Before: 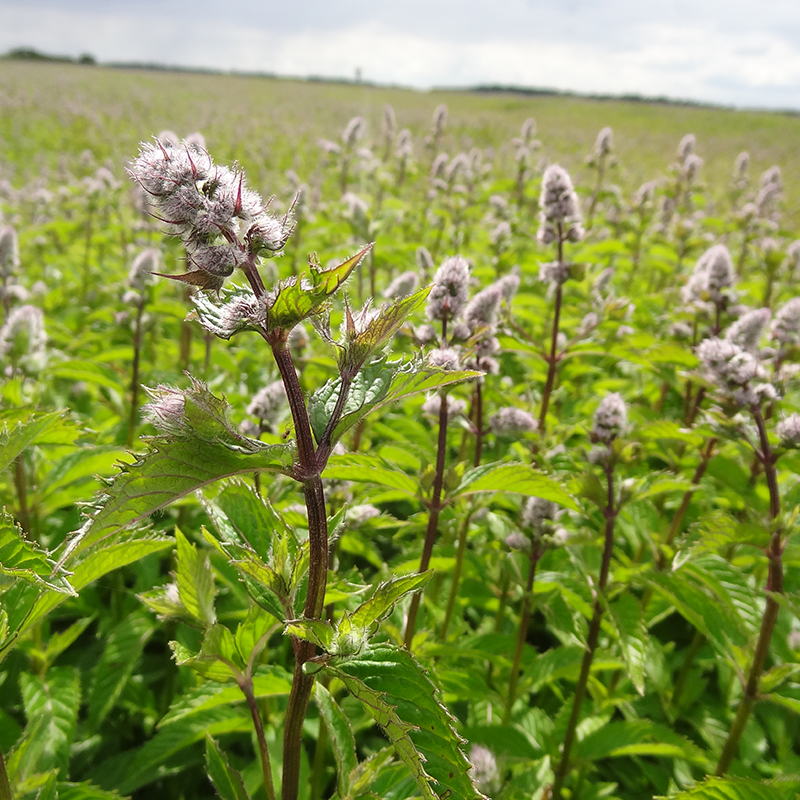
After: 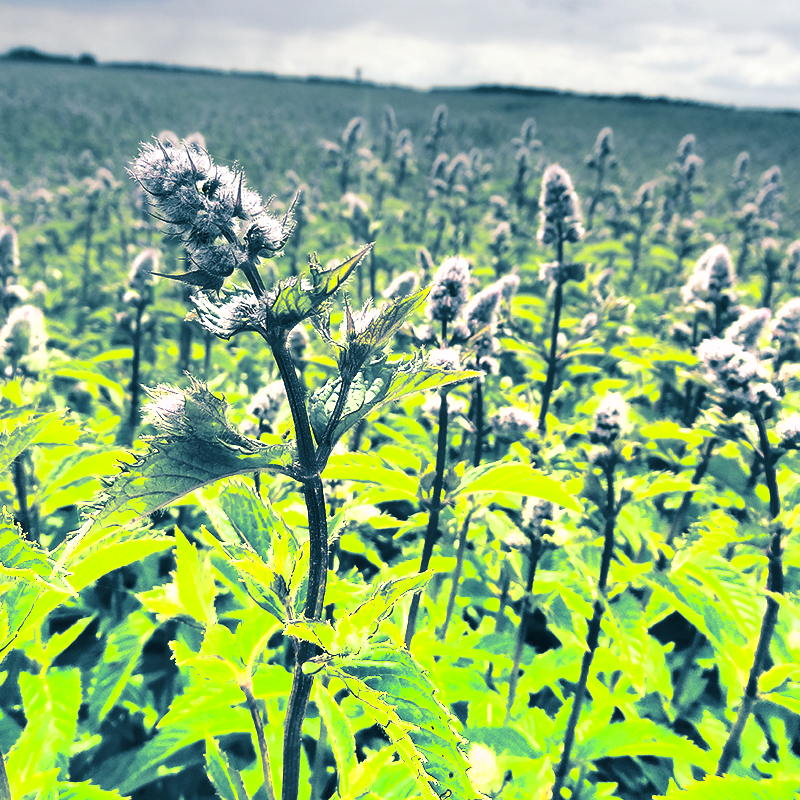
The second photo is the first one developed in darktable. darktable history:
shadows and highlights: highlights color adjustment 0%, low approximation 0.01, soften with gaussian
split-toning: shadows › hue 212.4°, balance -70
graduated density: density -3.9 EV
